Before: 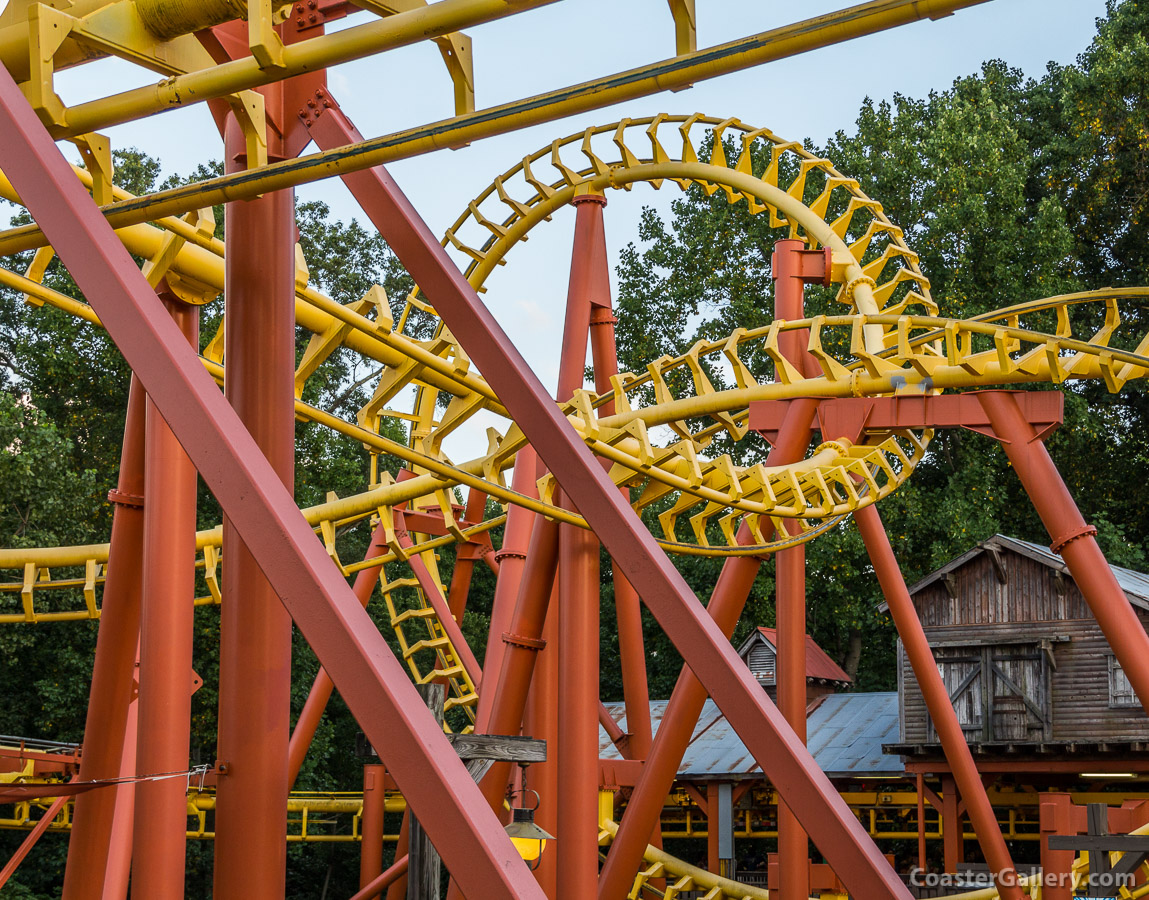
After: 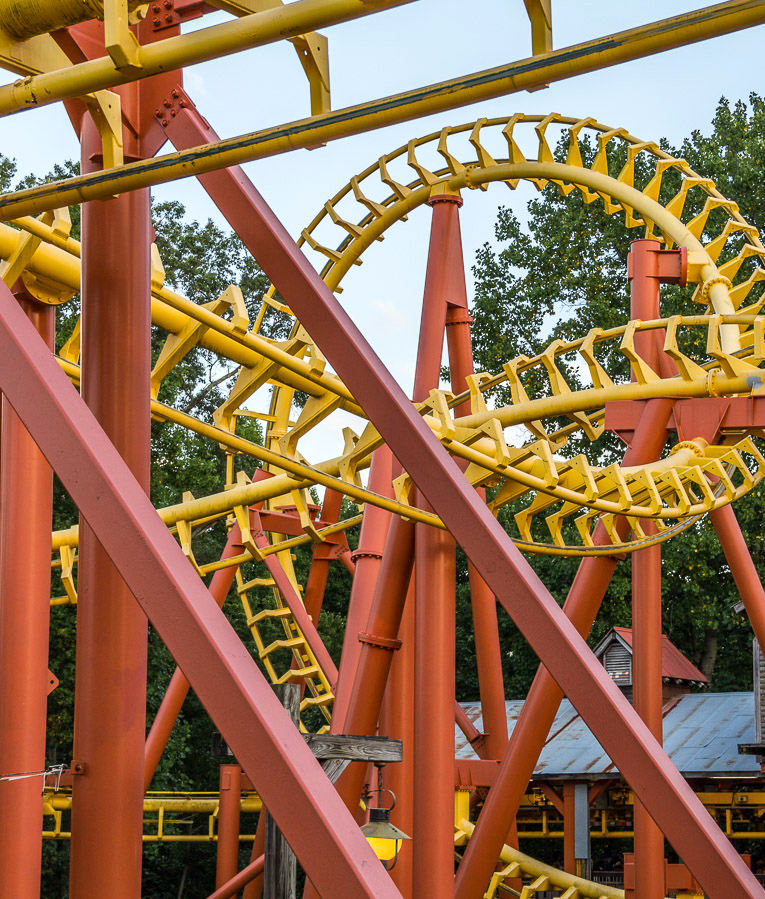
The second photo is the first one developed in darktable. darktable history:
exposure: exposure 0.15 EV, compensate highlight preservation false
crop and rotate: left 12.648%, right 20.685%
sharpen: radius 2.883, amount 0.868, threshold 47.523
shadows and highlights: shadows 37.27, highlights -28.18, soften with gaussian
